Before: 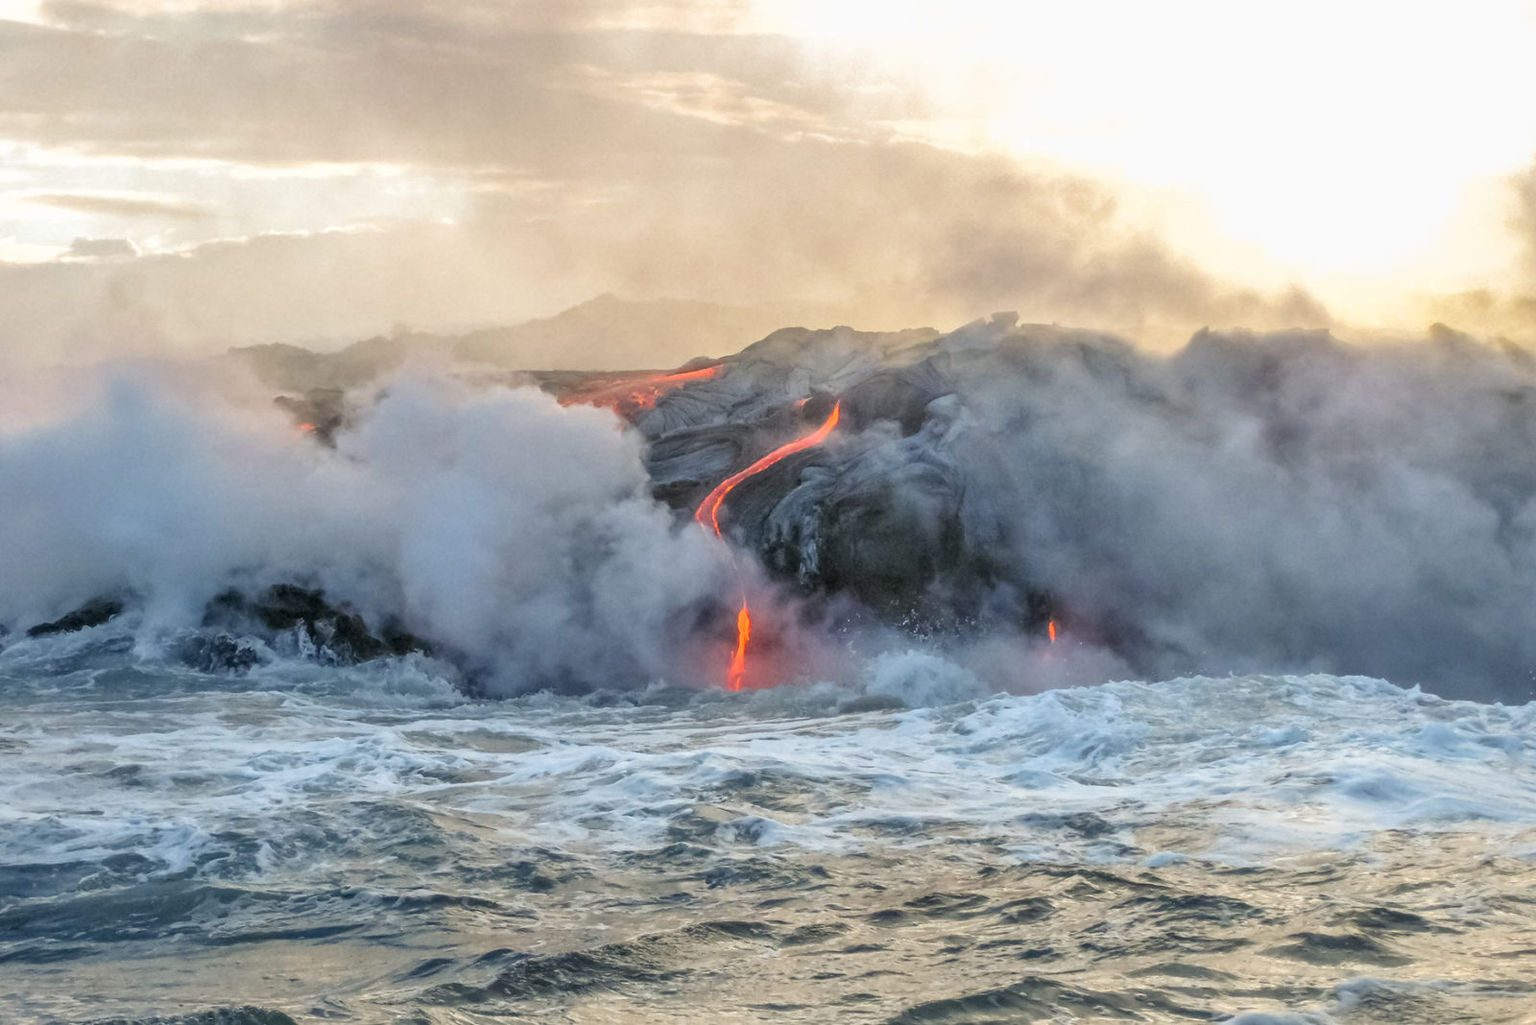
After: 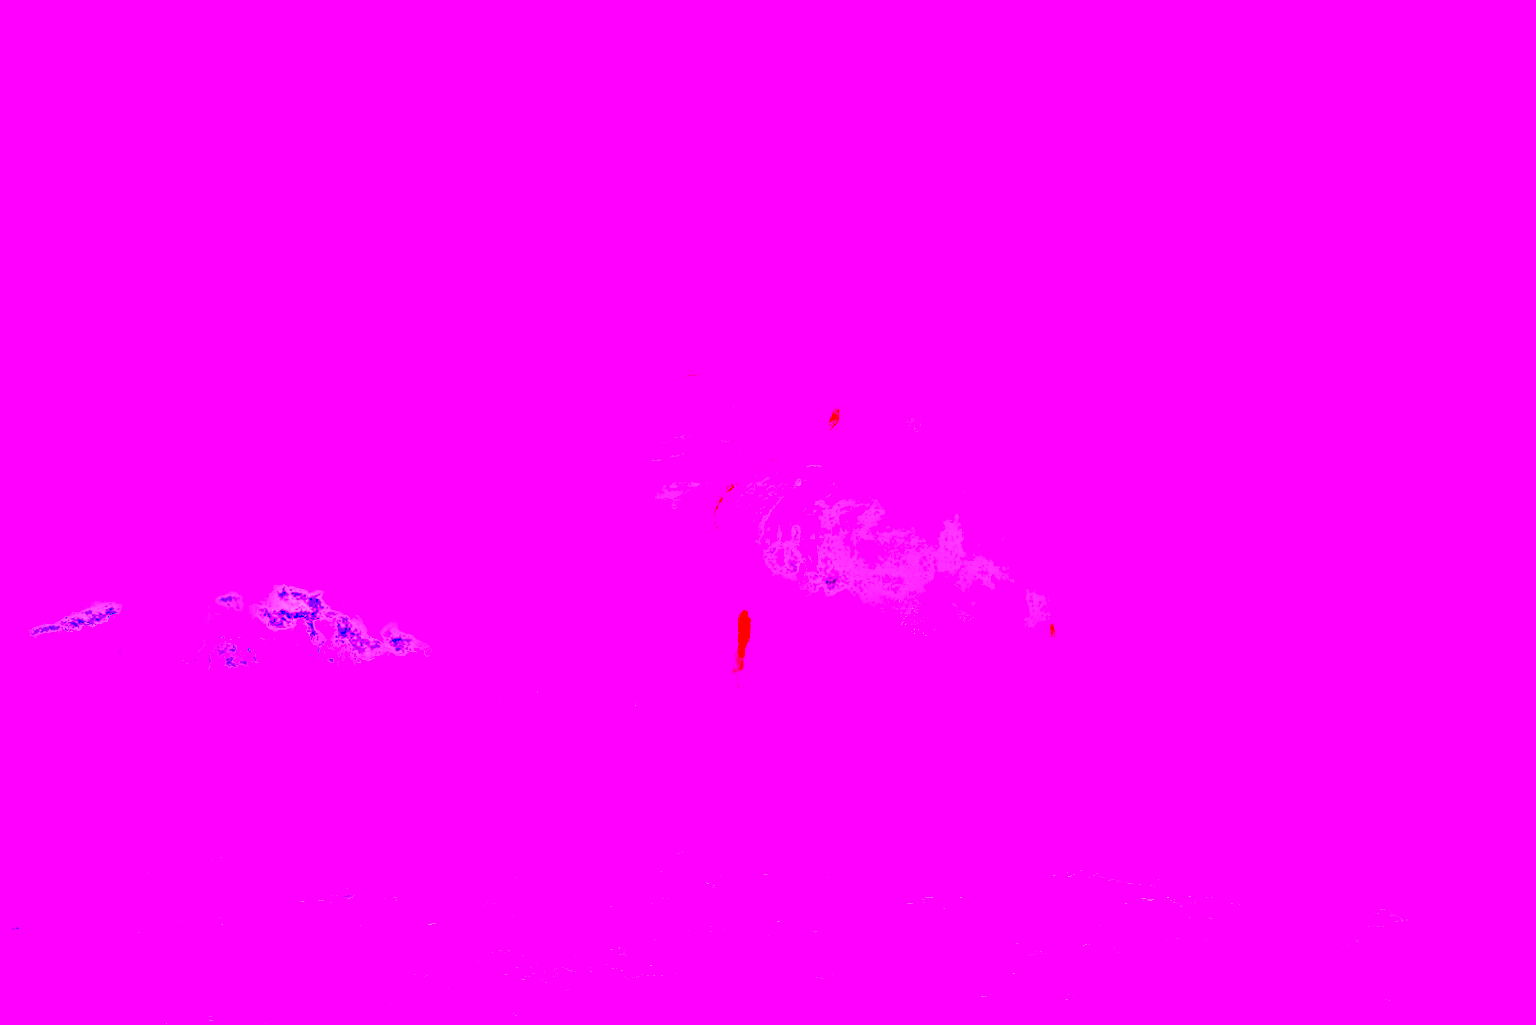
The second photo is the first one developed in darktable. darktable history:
local contrast: highlights 25%, detail 150%
white balance: red 8, blue 8
exposure: black level correction 0.056, compensate highlight preservation false
contrast brightness saturation: contrast 0.1, brightness 0.3, saturation 0.14
